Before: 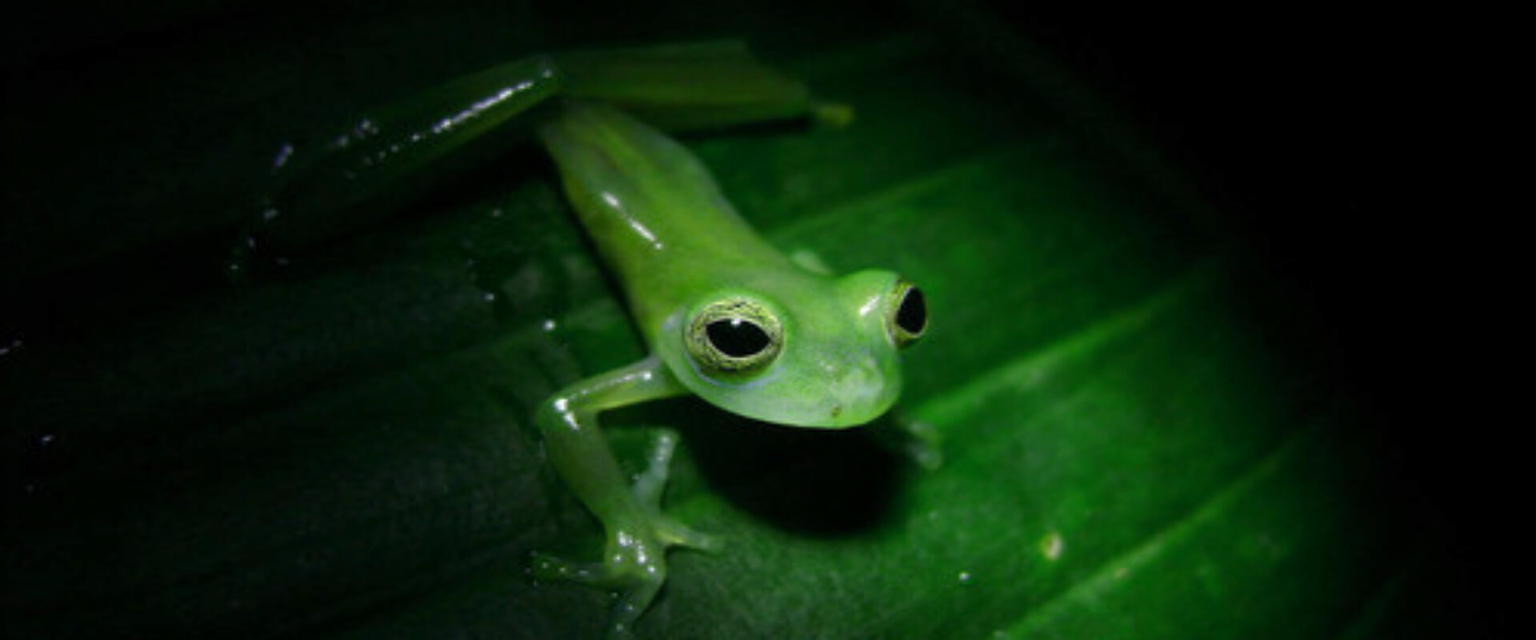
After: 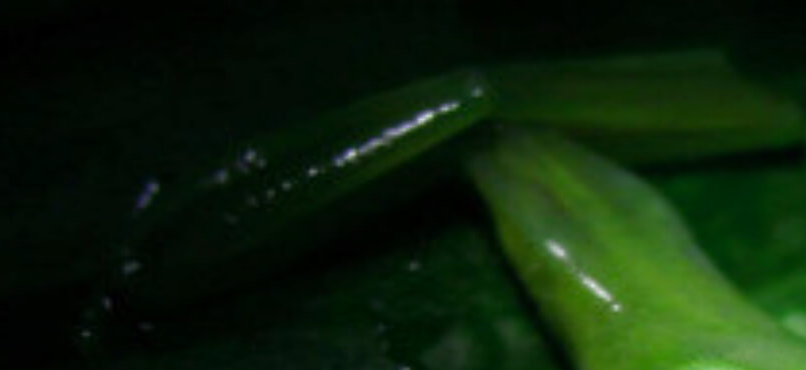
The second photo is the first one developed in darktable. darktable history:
crop and rotate: left 10.817%, top 0.062%, right 47.194%, bottom 53.626%
exposure: compensate highlight preservation false
tone equalizer: on, module defaults
